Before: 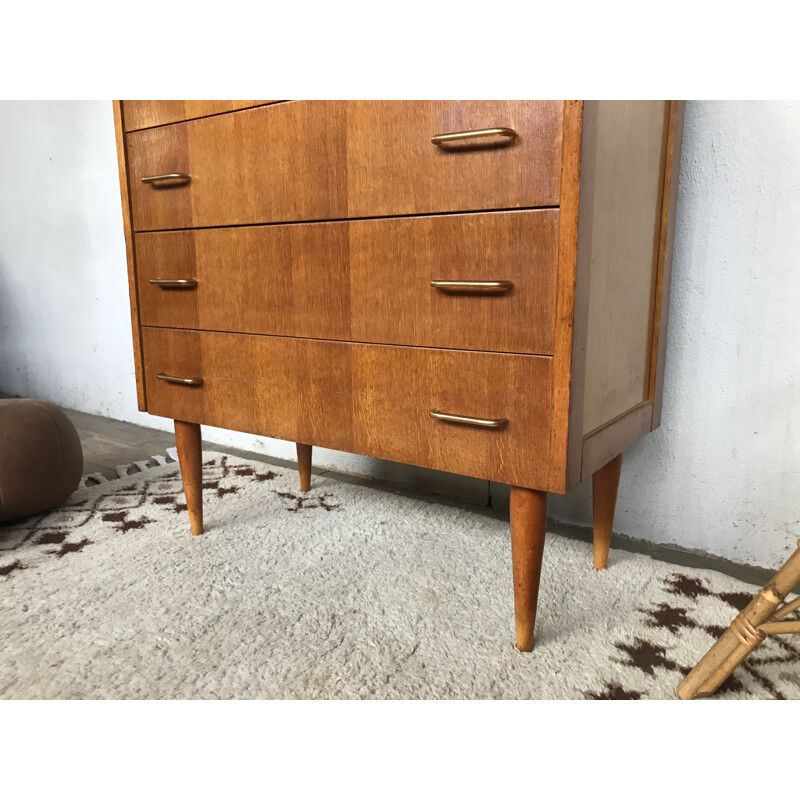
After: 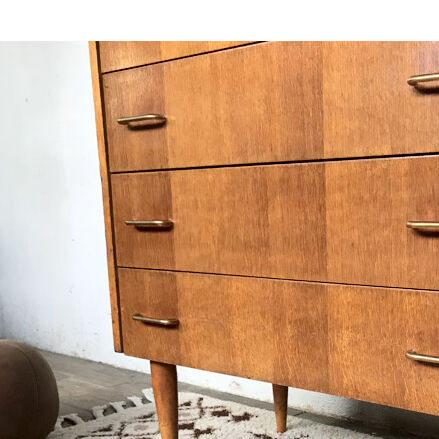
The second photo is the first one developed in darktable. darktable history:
tone curve: curves: ch0 [(0, 0) (0.003, 0.009) (0.011, 0.009) (0.025, 0.01) (0.044, 0.02) (0.069, 0.032) (0.1, 0.048) (0.136, 0.092) (0.177, 0.153) (0.224, 0.217) (0.277, 0.306) (0.335, 0.402) (0.399, 0.488) (0.468, 0.574) (0.543, 0.648) (0.623, 0.716) (0.709, 0.783) (0.801, 0.851) (0.898, 0.92) (1, 1)], color space Lab, independent channels, preserve colors none
crop and rotate: left 3.046%, top 7.607%, right 42.057%, bottom 37.517%
contrast brightness saturation: contrast 0.078, saturation 0.019
